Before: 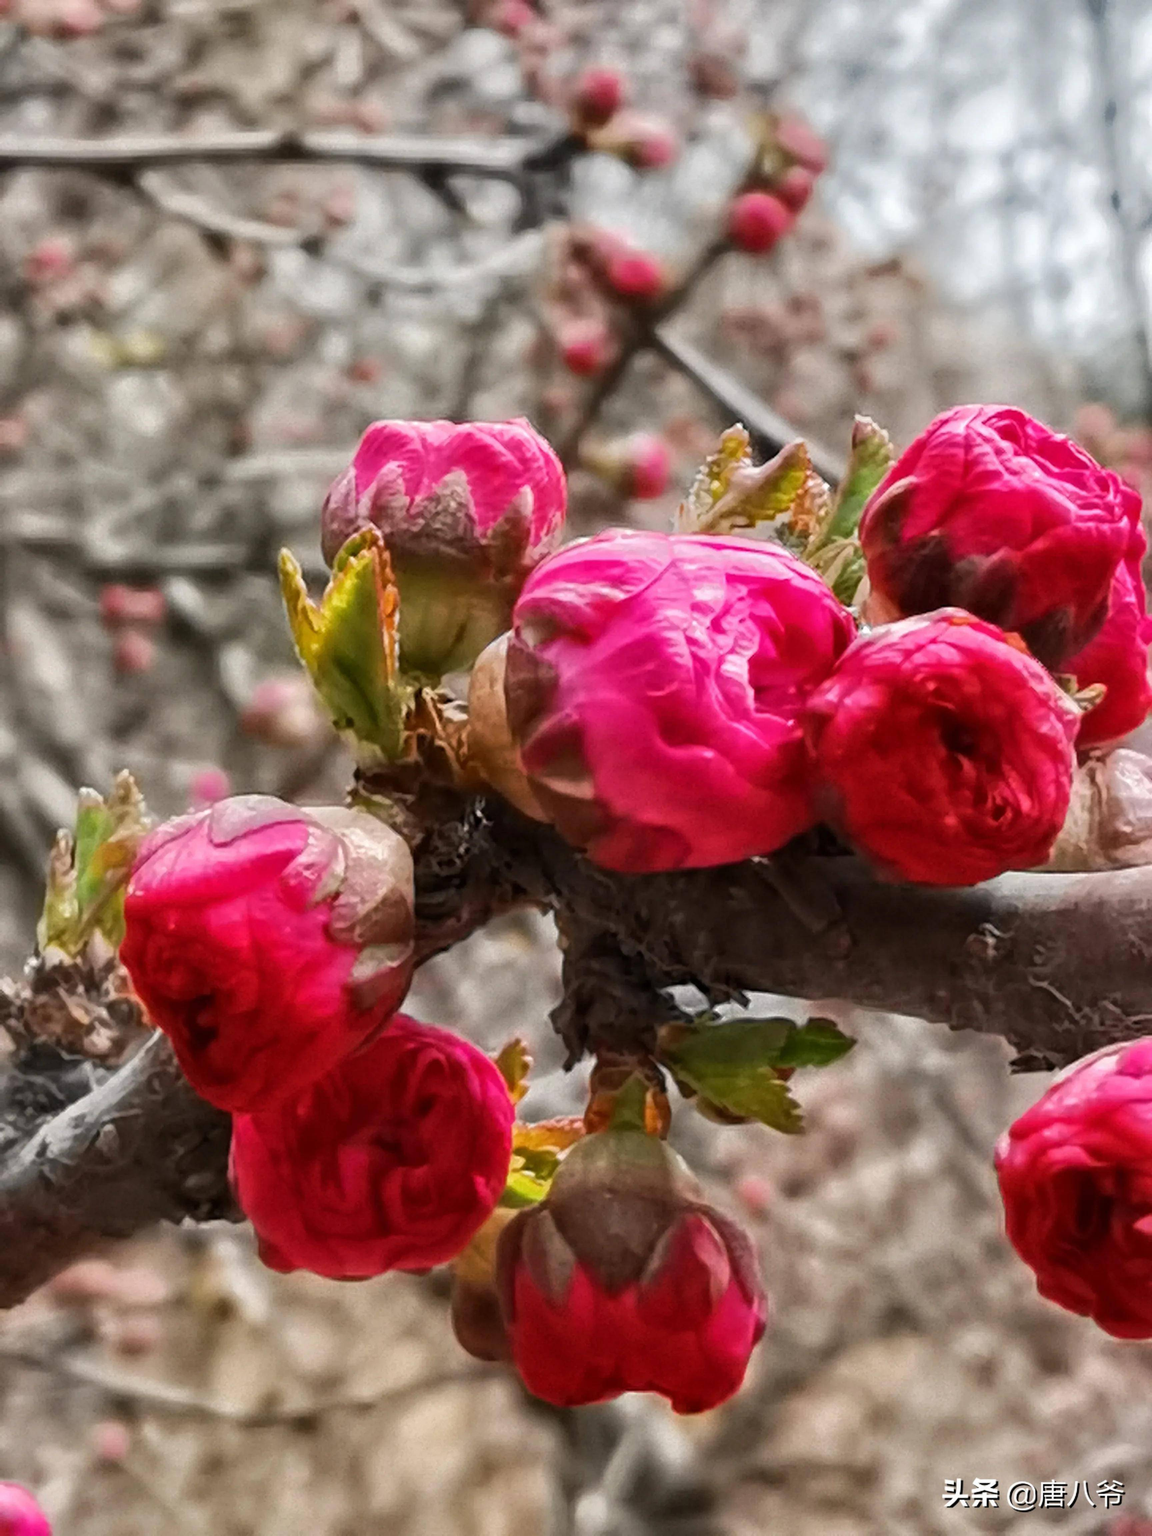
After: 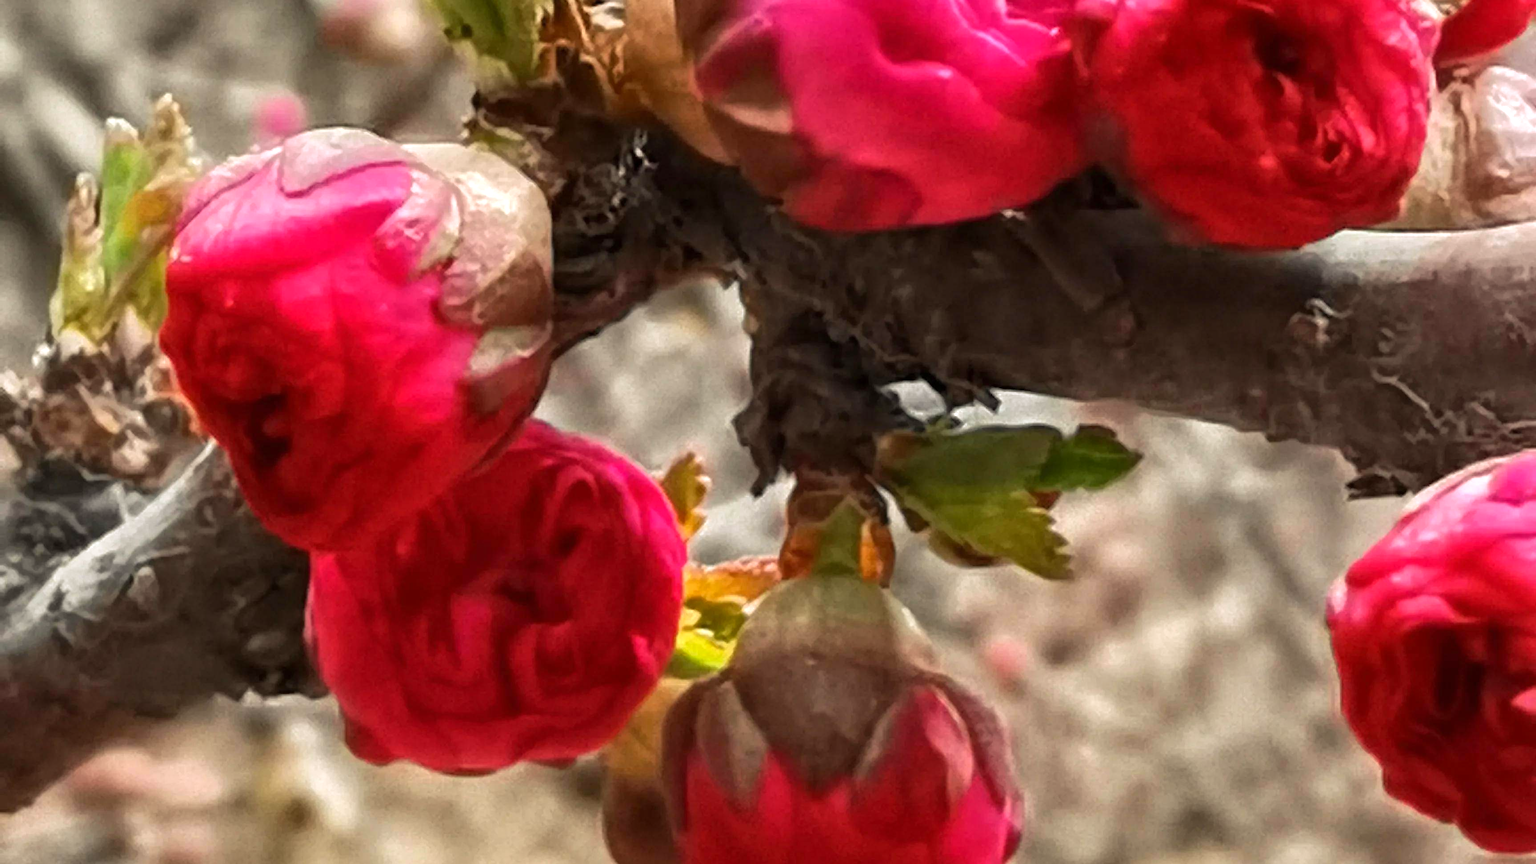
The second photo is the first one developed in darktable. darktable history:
rgb curve: curves: ch2 [(0, 0) (0.567, 0.512) (1, 1)], mode RGB, independent channels
white balance: emerald 1
exposure: exposure 0.367 EV, compensate highlight preservation false
crop: top 45.551%, bottom 12.262%
